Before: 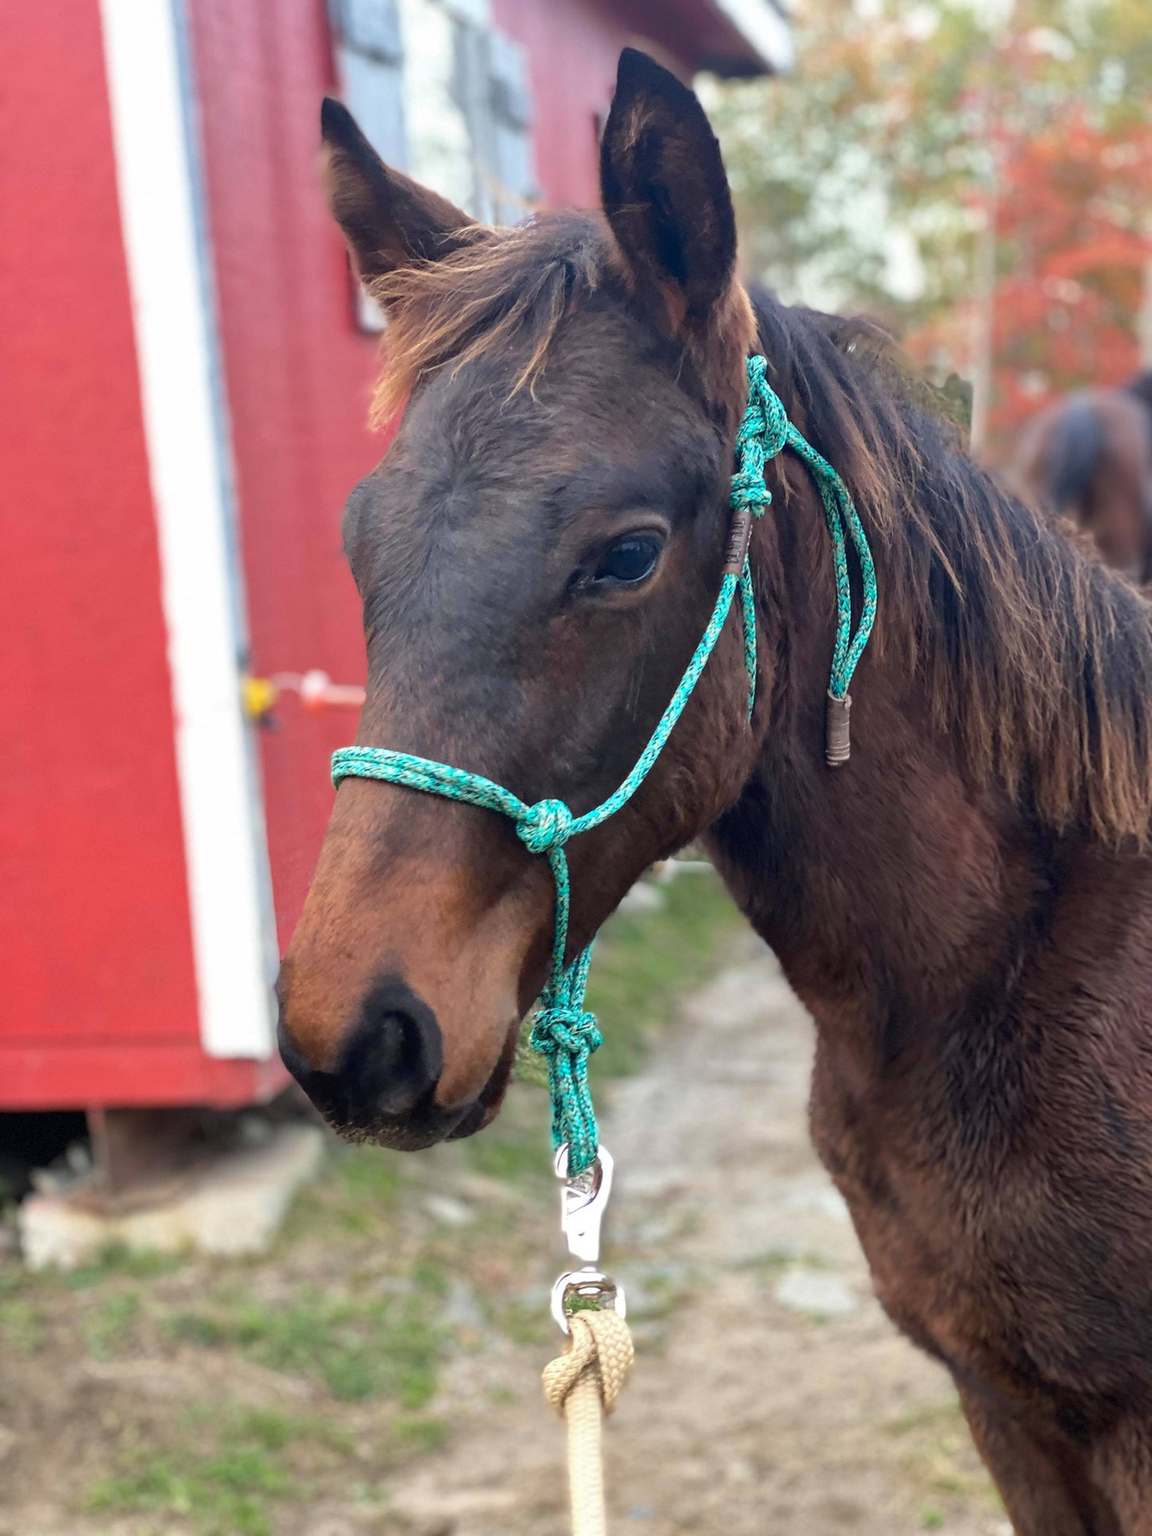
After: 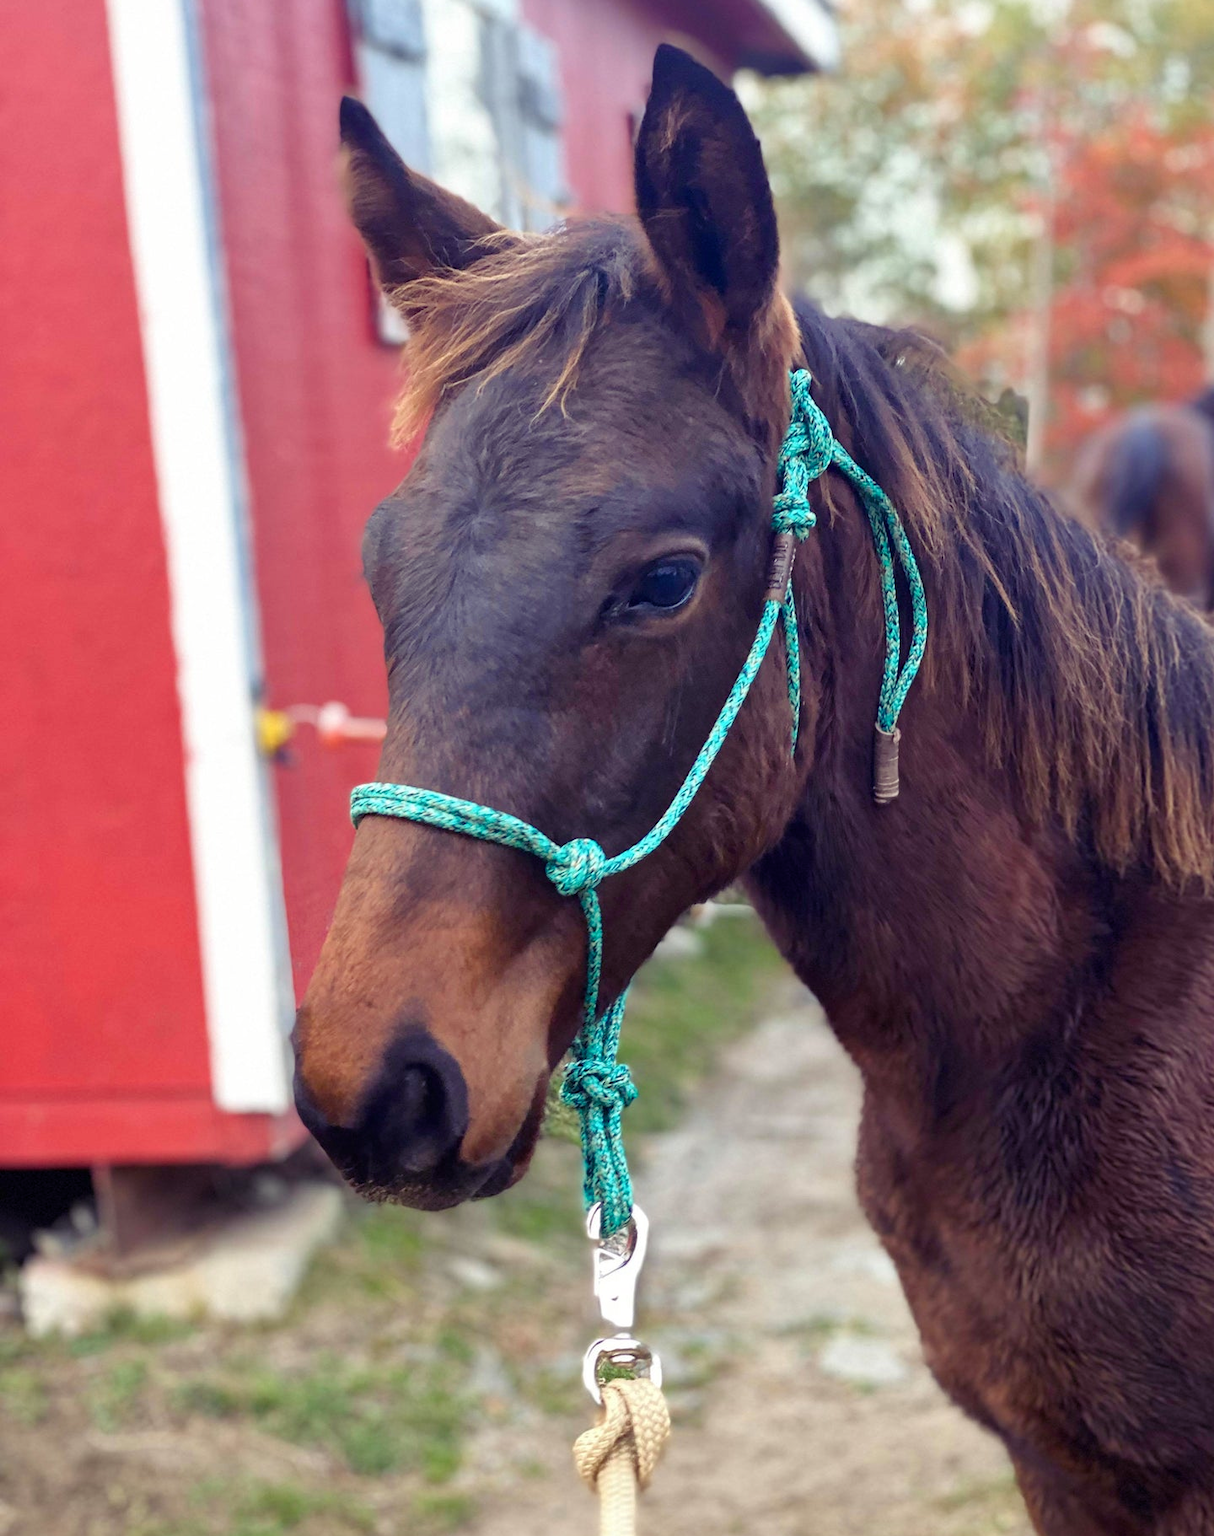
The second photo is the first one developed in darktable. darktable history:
crop: top 0.427%, right 0.254%, bottom 5.003%
color balance rgb: shadows lift › luminance -21.936%, shadows lift › chroma 9.315%, shadows lift › hue 282.39°, power › chroma 0.242%, power › hue 60.05°, perceptual saturation grading › global saturation 0.14%, perceptual saturation grading › highlights -15.11%, perceptual saturation grading › shadows 24.191%, global vibrance 20%
